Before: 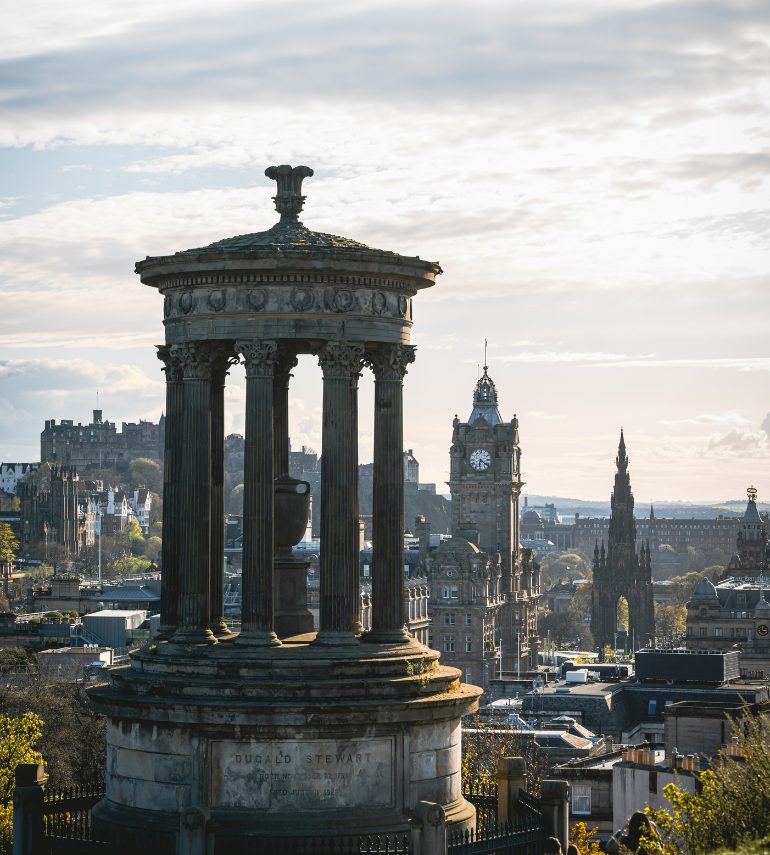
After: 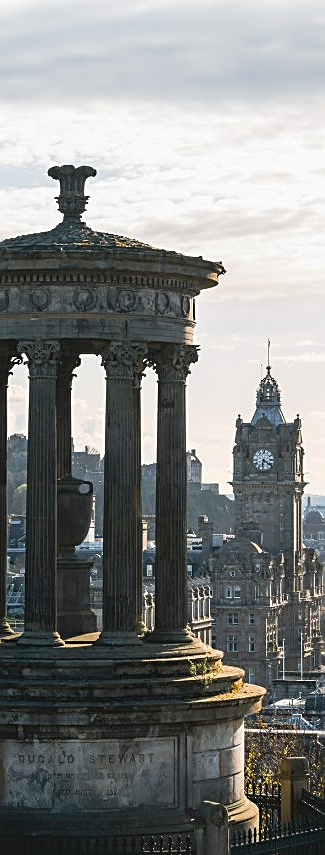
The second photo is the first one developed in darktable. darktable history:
sharpen: on, module defaults
crop: left 28.245%, right 29.473%
